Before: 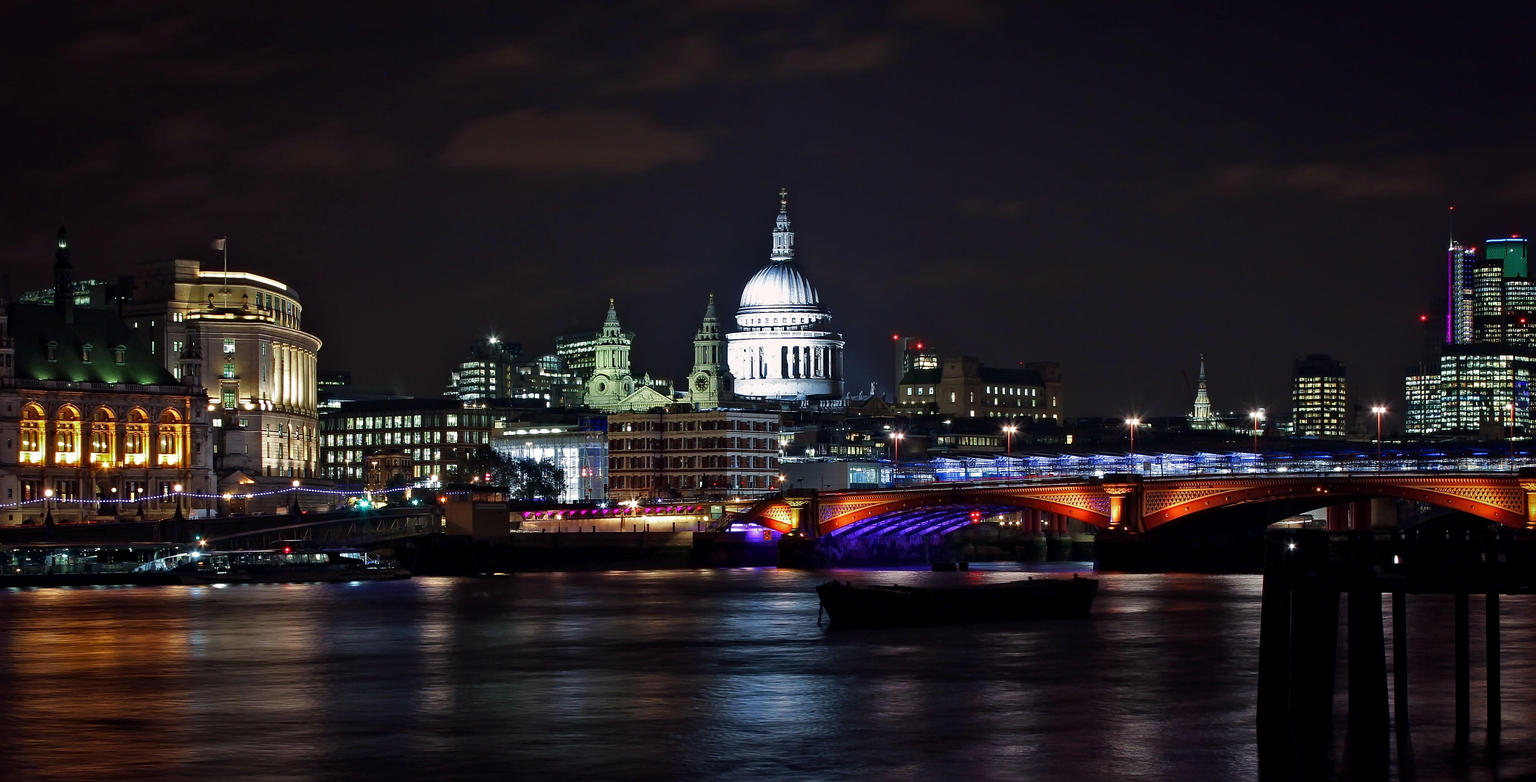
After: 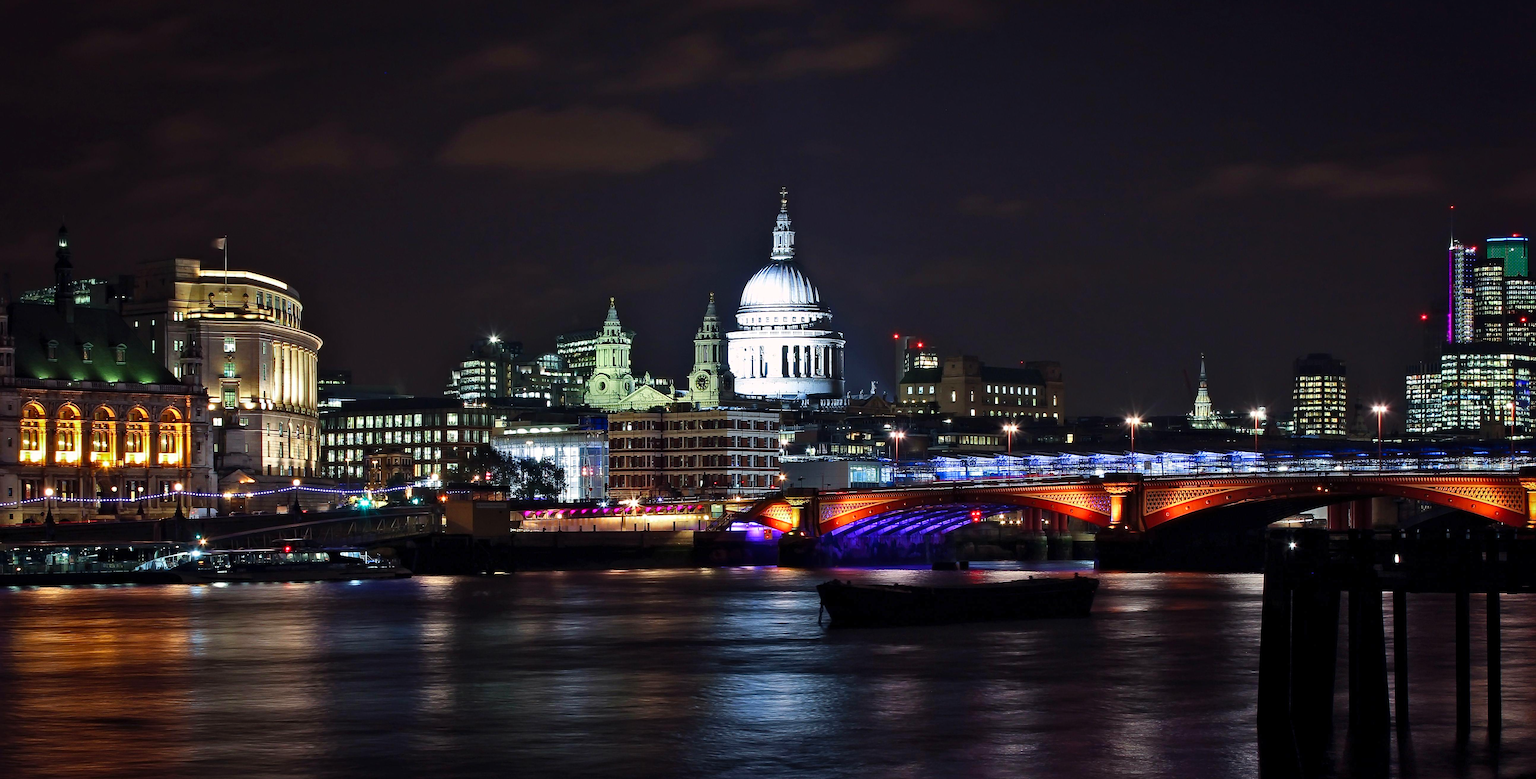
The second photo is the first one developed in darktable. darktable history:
contrast brightness saturation: contrast 0.201, brightness 0.146, saturation 0.149
tone equalizer: mask exposure compensation -0.51 EV
crop: top 0.17%, bottom 0.135%
